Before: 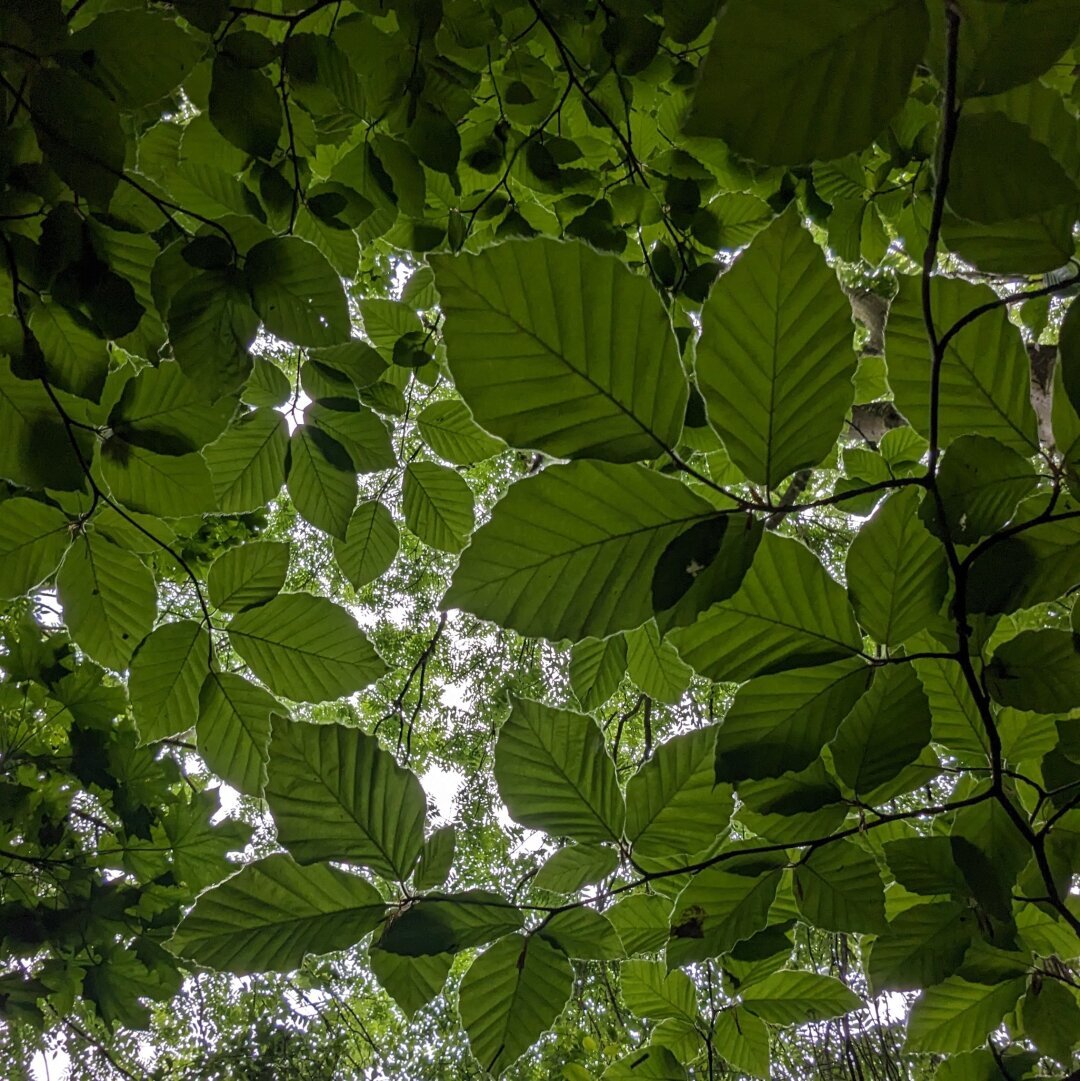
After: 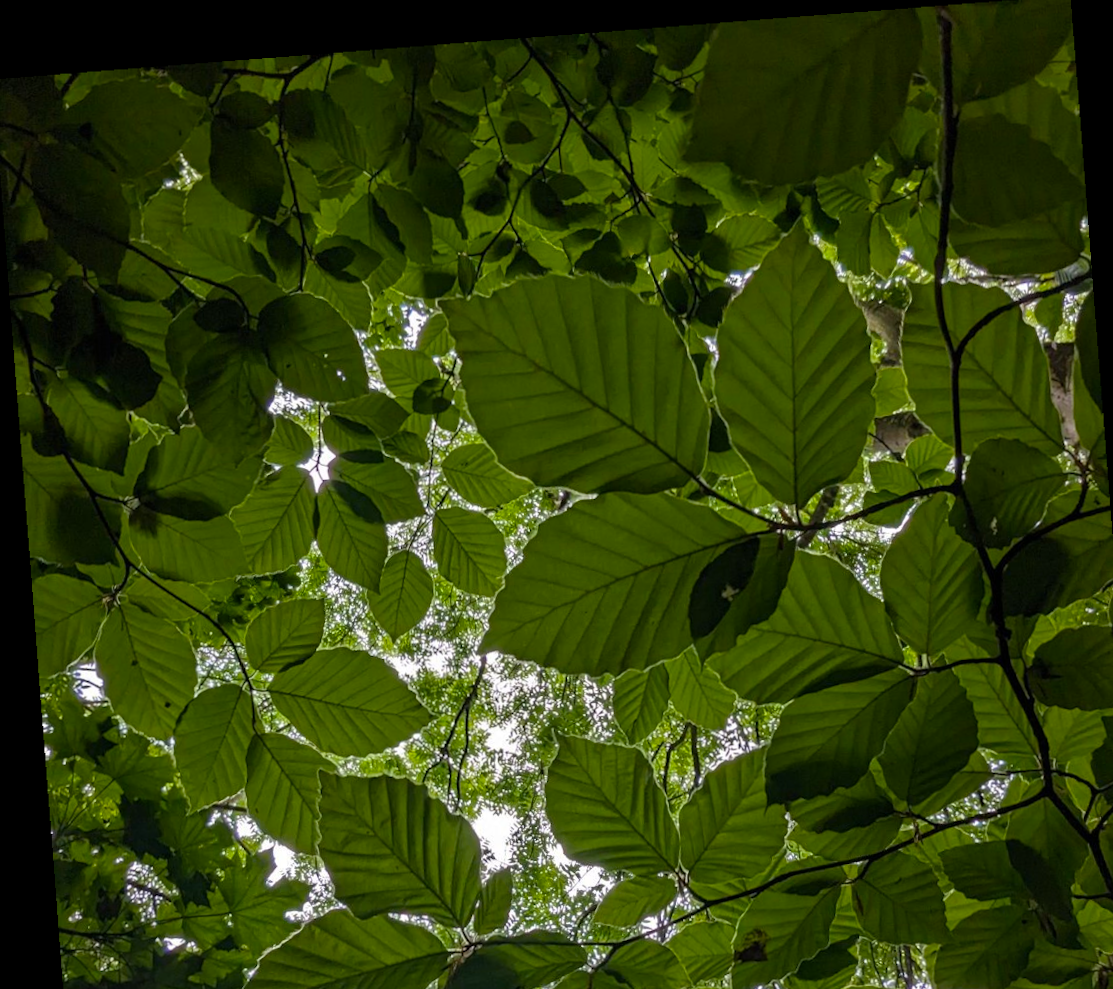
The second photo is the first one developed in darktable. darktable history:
crop and rotate: angle 0.2°, left 0.275%, right 3.127%, bottom 14.18%
rotate and perspective: rotation -4.25°, automatic cropping off
color balance rgb: perceptual saturation grading › global saturation 20%, global vibrance 20%
